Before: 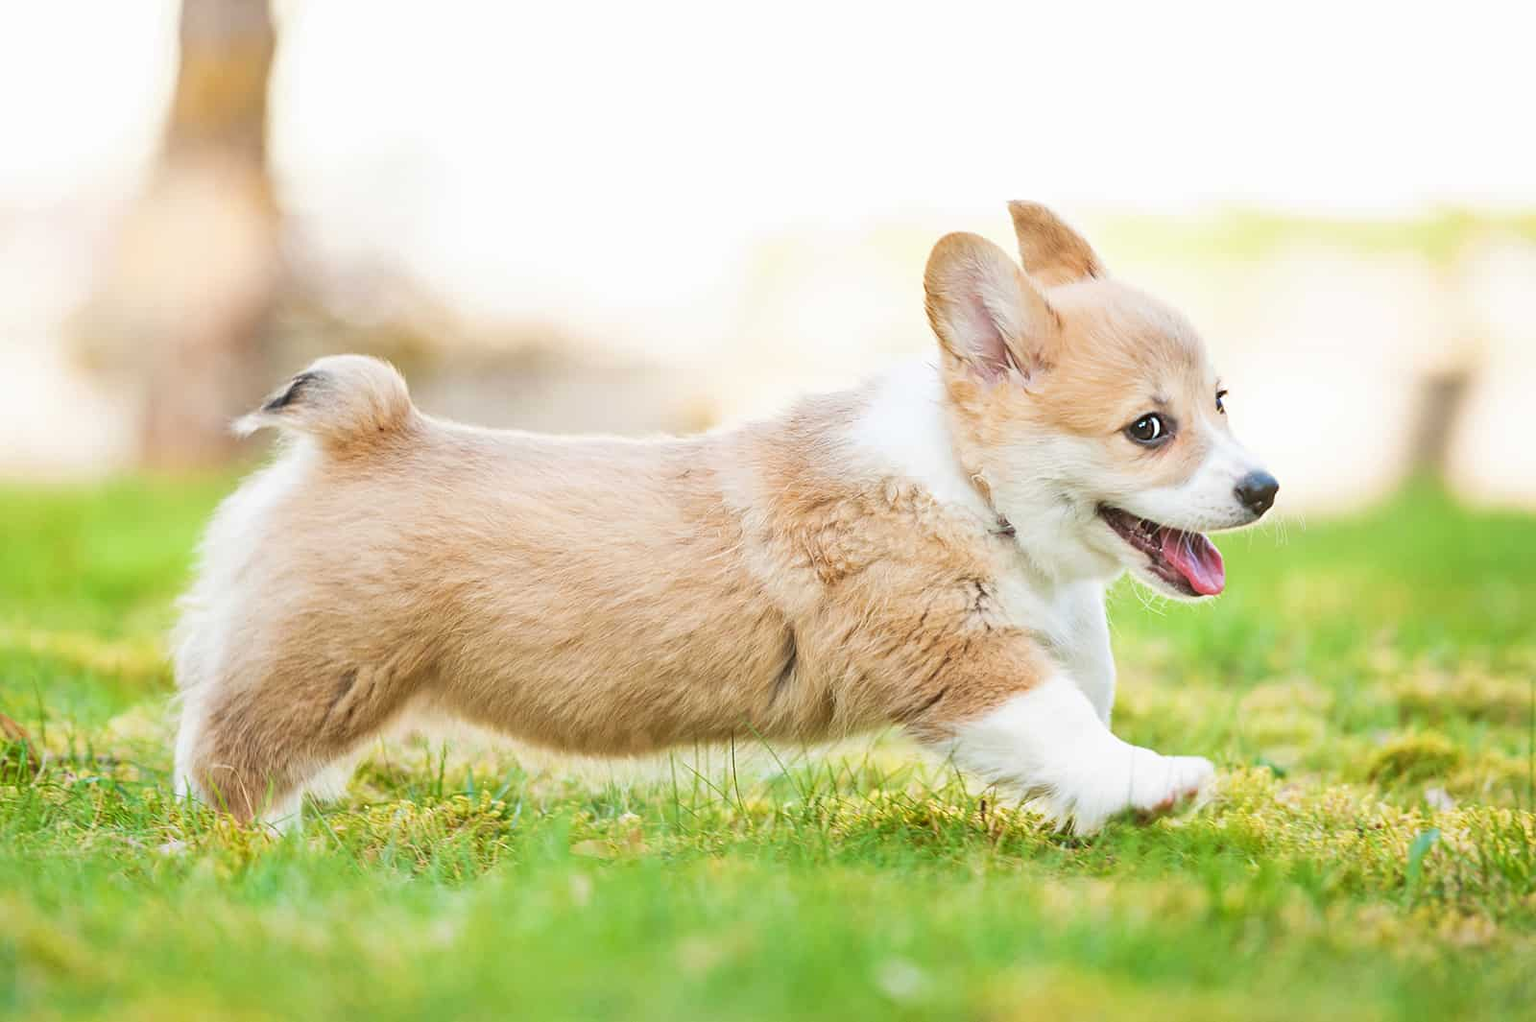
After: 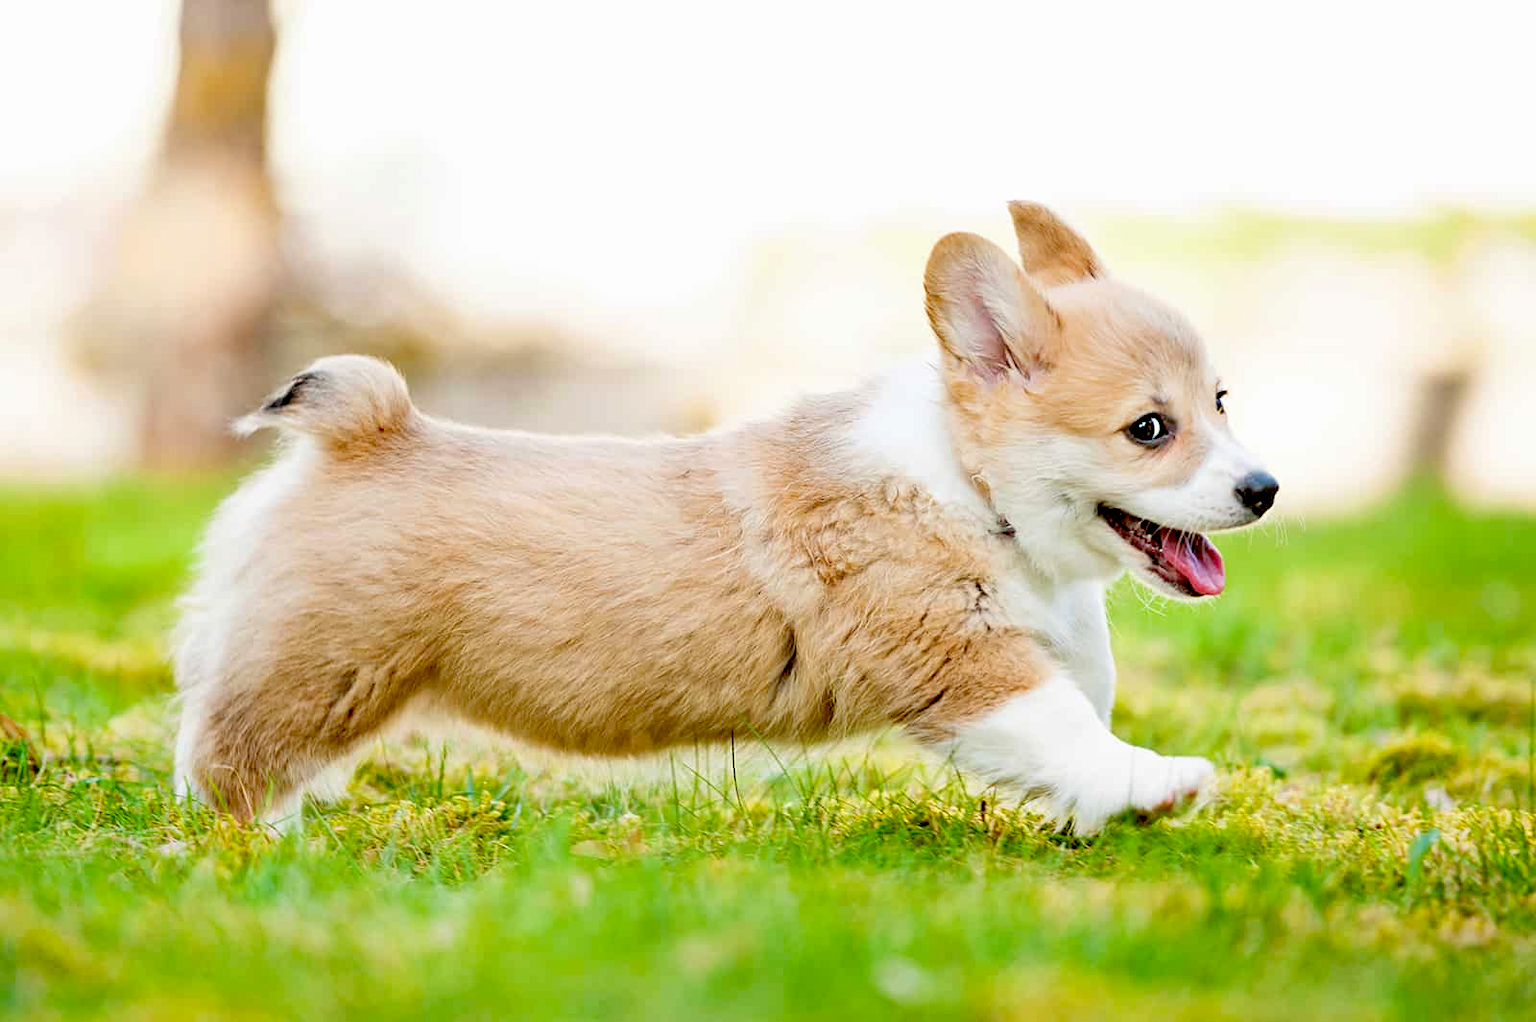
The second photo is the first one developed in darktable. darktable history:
exposure: black level correction 0.058, compensate highlight preservation false
